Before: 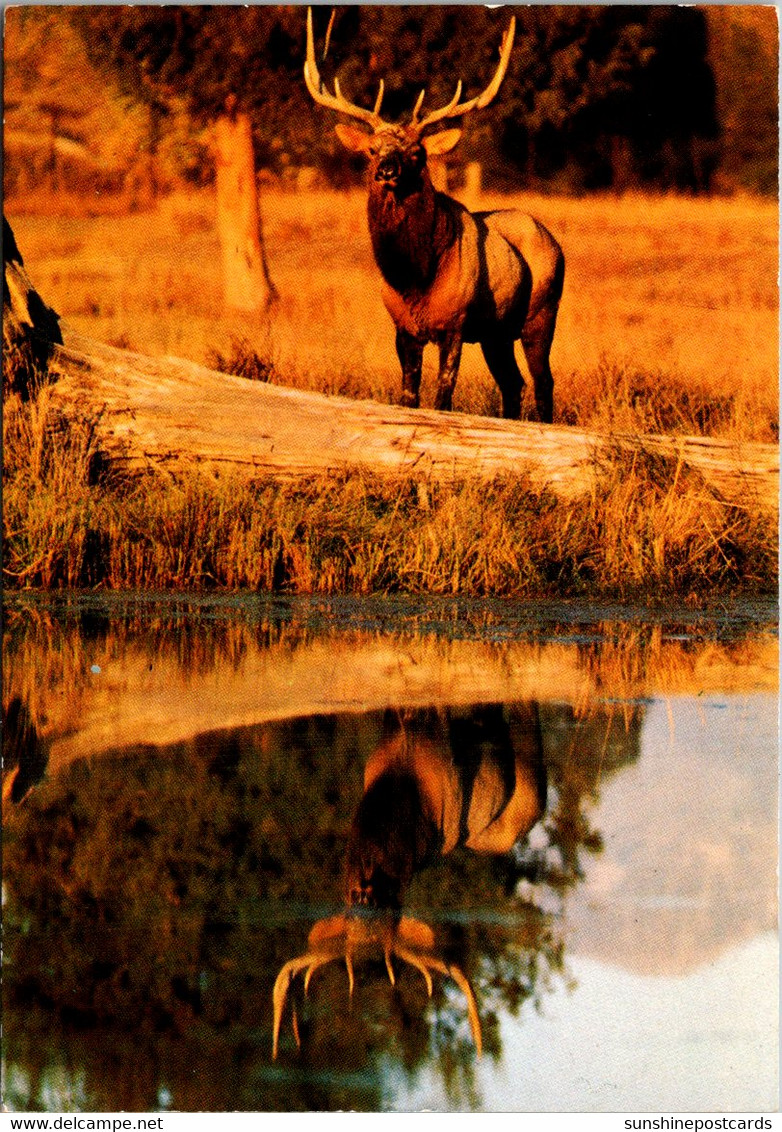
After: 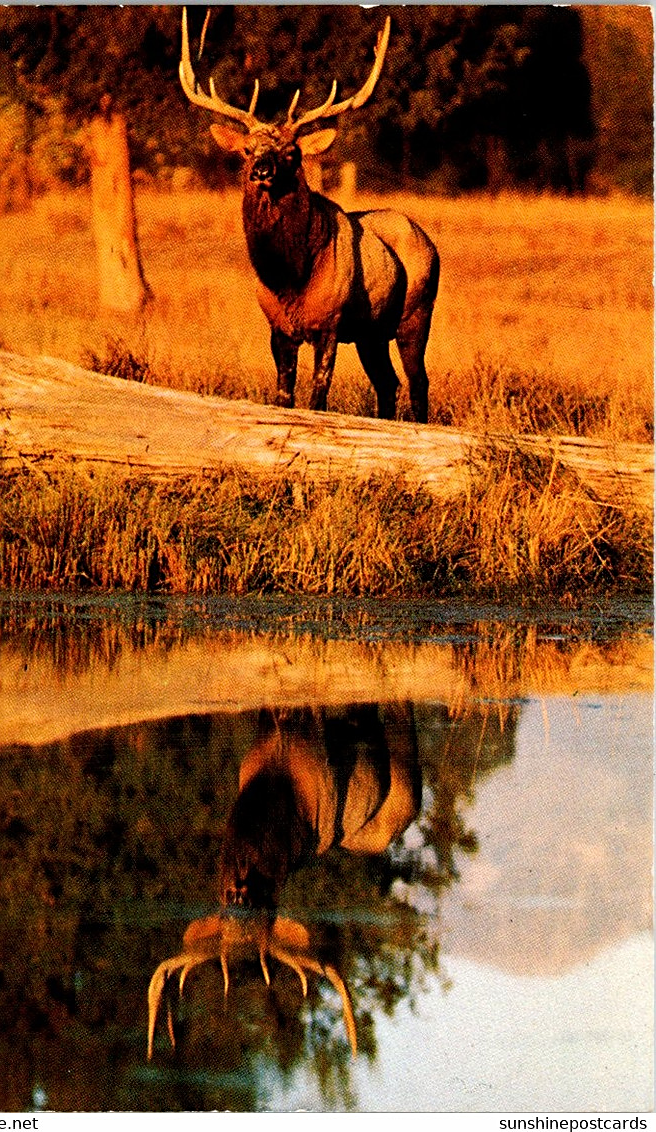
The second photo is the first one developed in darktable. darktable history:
crop: left 16.029%
sharpen: on, module defaults
